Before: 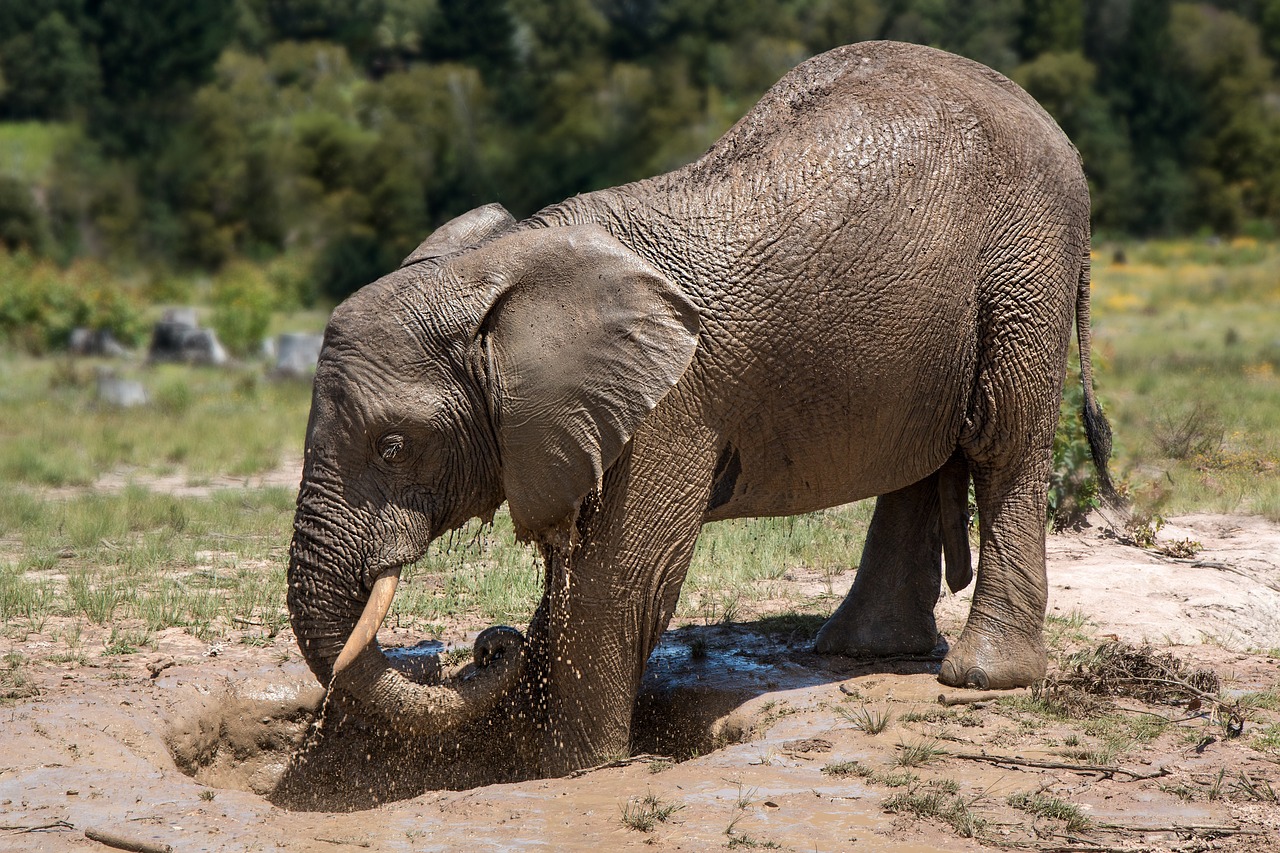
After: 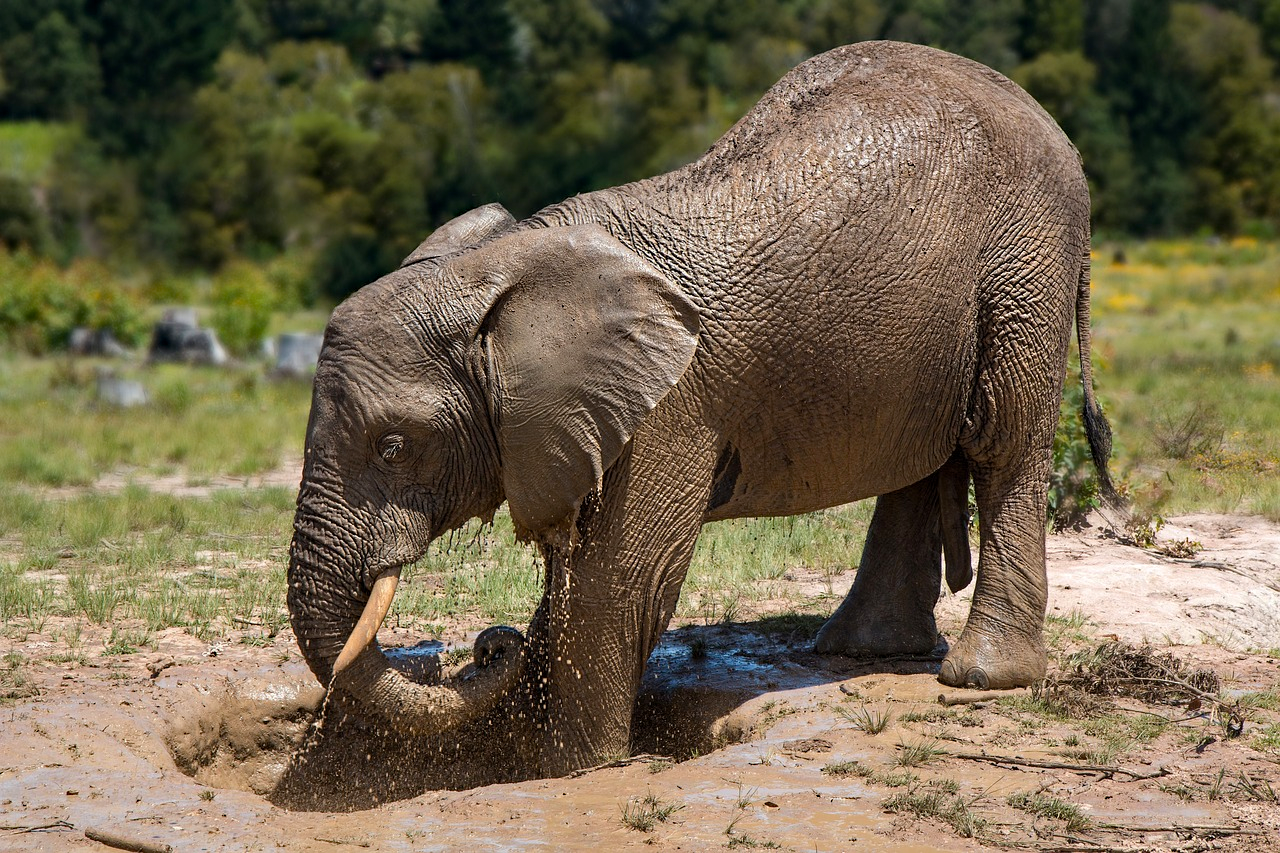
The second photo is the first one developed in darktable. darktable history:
color balance rgb: linear chroma grading › shadows -3.174%, linear chroma grading › highlights -4.132%, perceptual saturation grading › global saturation 19.897%
haze removal: compatibility mode true, adaptive false
